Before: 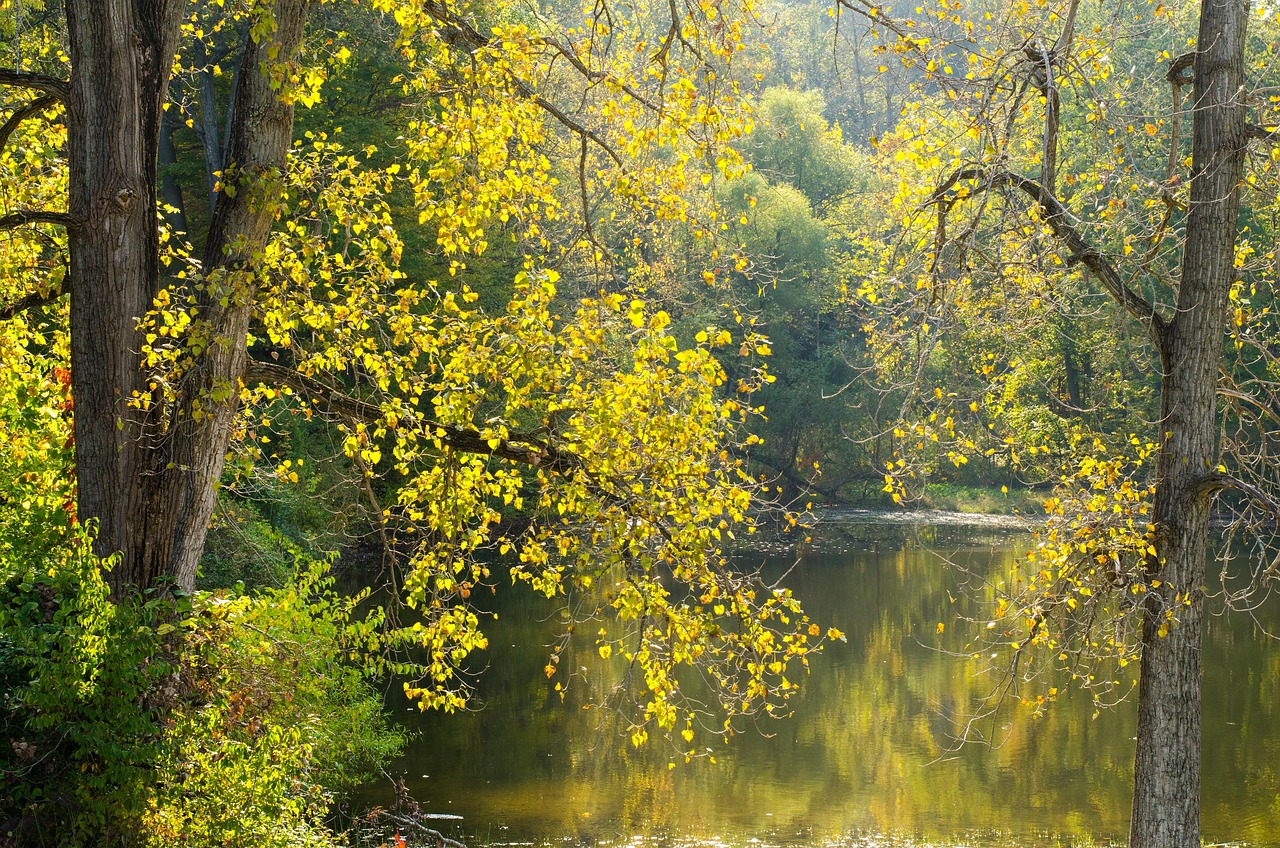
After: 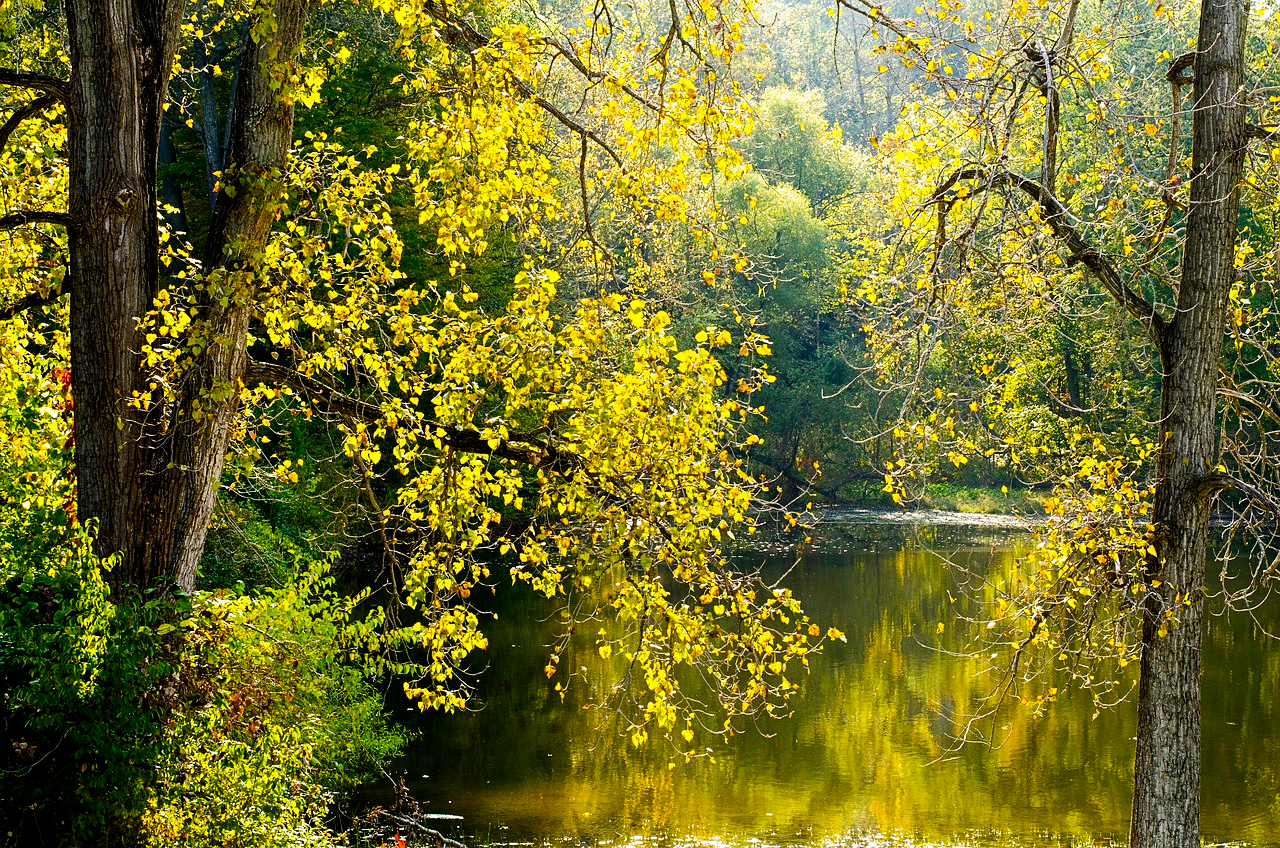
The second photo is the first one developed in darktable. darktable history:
filmic rgb: black relative exposure -8.7 EV, white relative exposure 2.7 EV, threshold 3 EV, target black luminance 0%, hardness 6.25, latitude 75%, contrast 1.325, highlights saturation mix -5%, preserve chrominance no, color science v5 (2021), iterations of high-quality reconstruction 0, enable highlight reconstruction true
color balance rgb "[color pop]": linear chroma grading › shadows 16%, perceptual saturation grading › global saturation 8%, perceptual saturation grading › shadows 4%, perceptual brilliance grading › global brilliance 2%, perceptual brilliance grading › highlights 8%, perceptual brilliance grading › shadows -4%, global vibrance 16%, saturation formula JzAzBz (2021)
highpass "[sharpening]": sharpness 6%, contrast boost 7.63% | blend: blend mode overlay, opacity 100%; mask: uniform (no mask)
